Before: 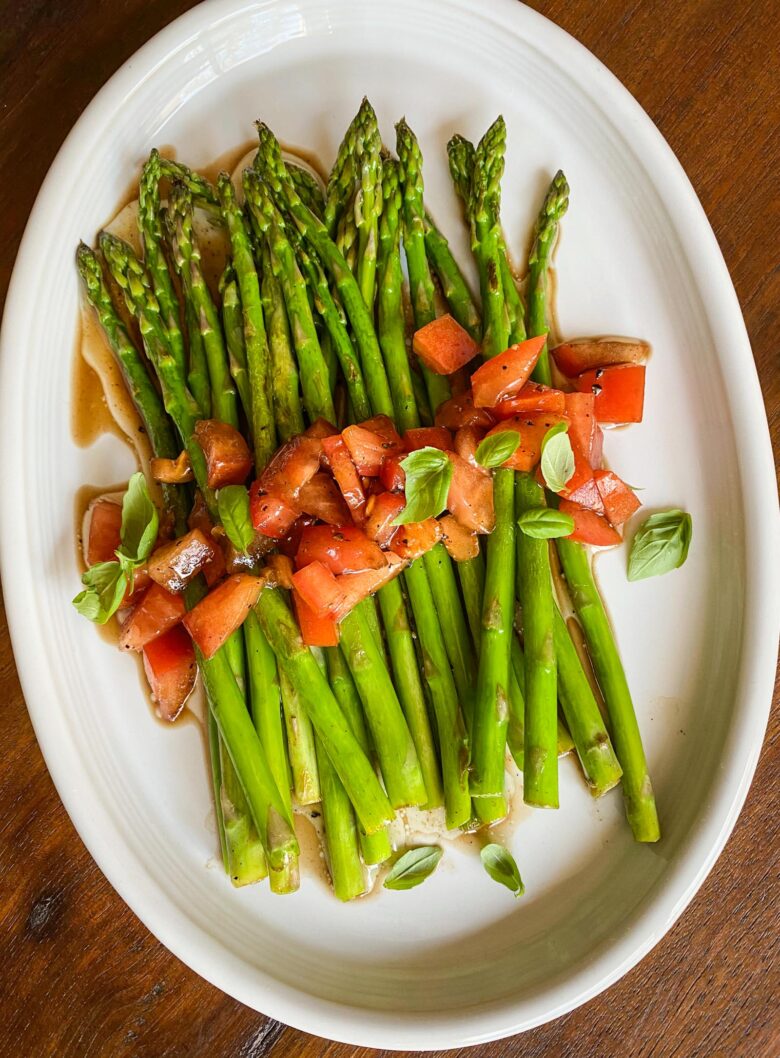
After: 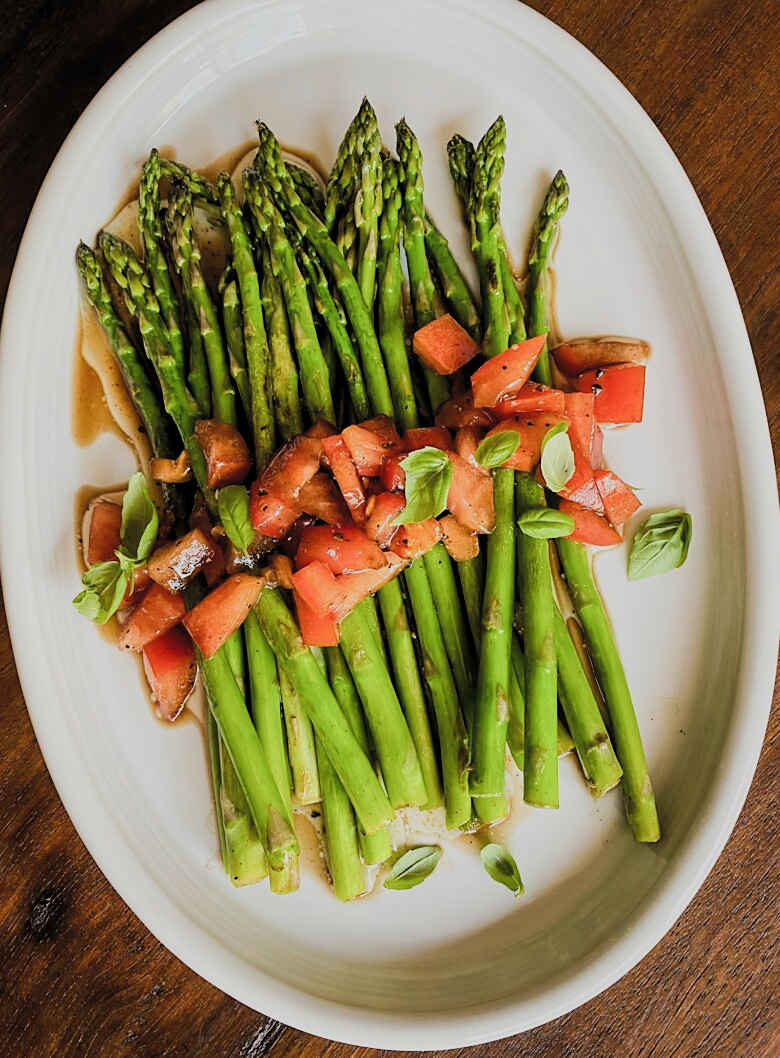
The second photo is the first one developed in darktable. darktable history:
sharpen: radius 1.535, amount 0.369, threshold 1.503
filmic rgb: black relative exposure -5.03 EV, white relative exposure 3.96 EV, threshold 3 EV, hardness 2.9, contrast 1.201, preserve chrominance RGB euclidean norm, color science v5 (2021), iterations of high-quality reconstruction 0, contrast in shadows safe, contrast in highlights safe, enable highlight reconstruction true
